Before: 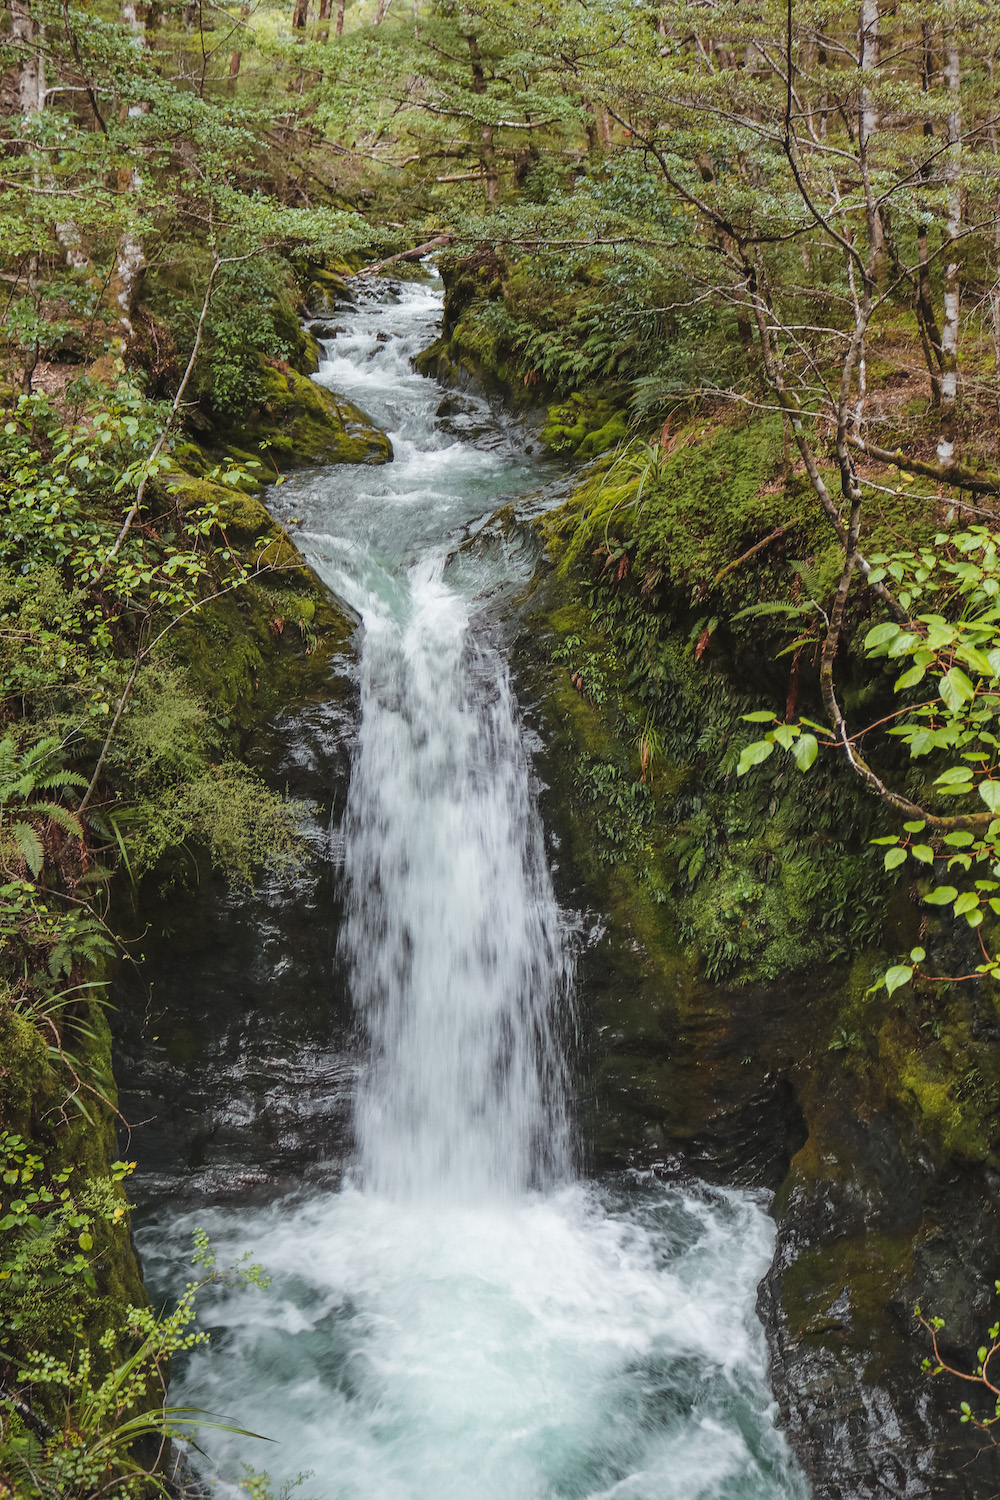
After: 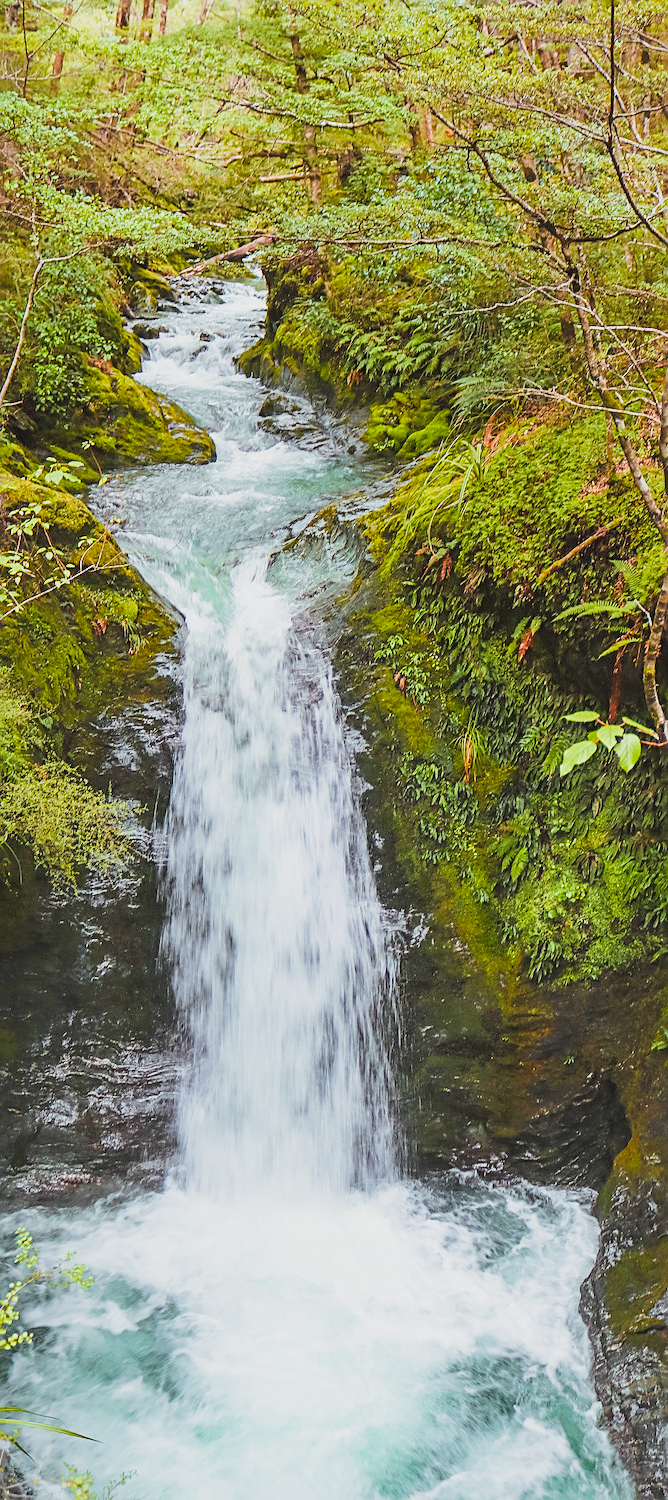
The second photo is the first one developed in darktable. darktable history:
sharpen: on, module defaults
velvia: strength 32%, mid-tones bias 0.2
exposure: exposure 1.15 EV, compensate highlight preservation false
filmic rgb: black relative exposure -13 EV, threshold 3 EV, target white luminance 85%, hardness 6.3, latitude 42.11%, contrast 0.858, shadows ↔ highlights balance 8.63%, color science v4 (2020), enable highlight reconstruction true
white balance: emerald 1
crop and rotate: left 17.732%, right 15.423%
